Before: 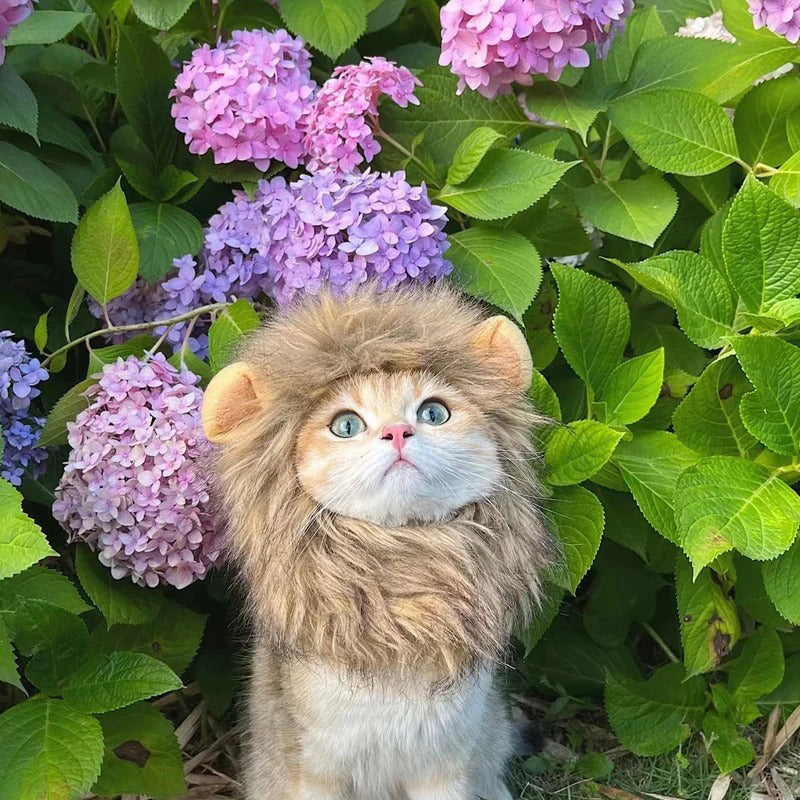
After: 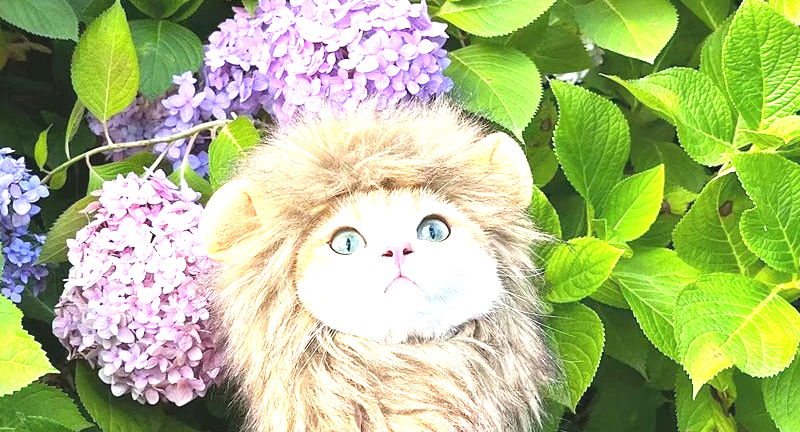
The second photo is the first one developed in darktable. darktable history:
crop and rotate: top 23.089%, bottom 22.845%
exposure: black level correction -0.002, exposure 1.334 EV, compensate highlight preservation false
